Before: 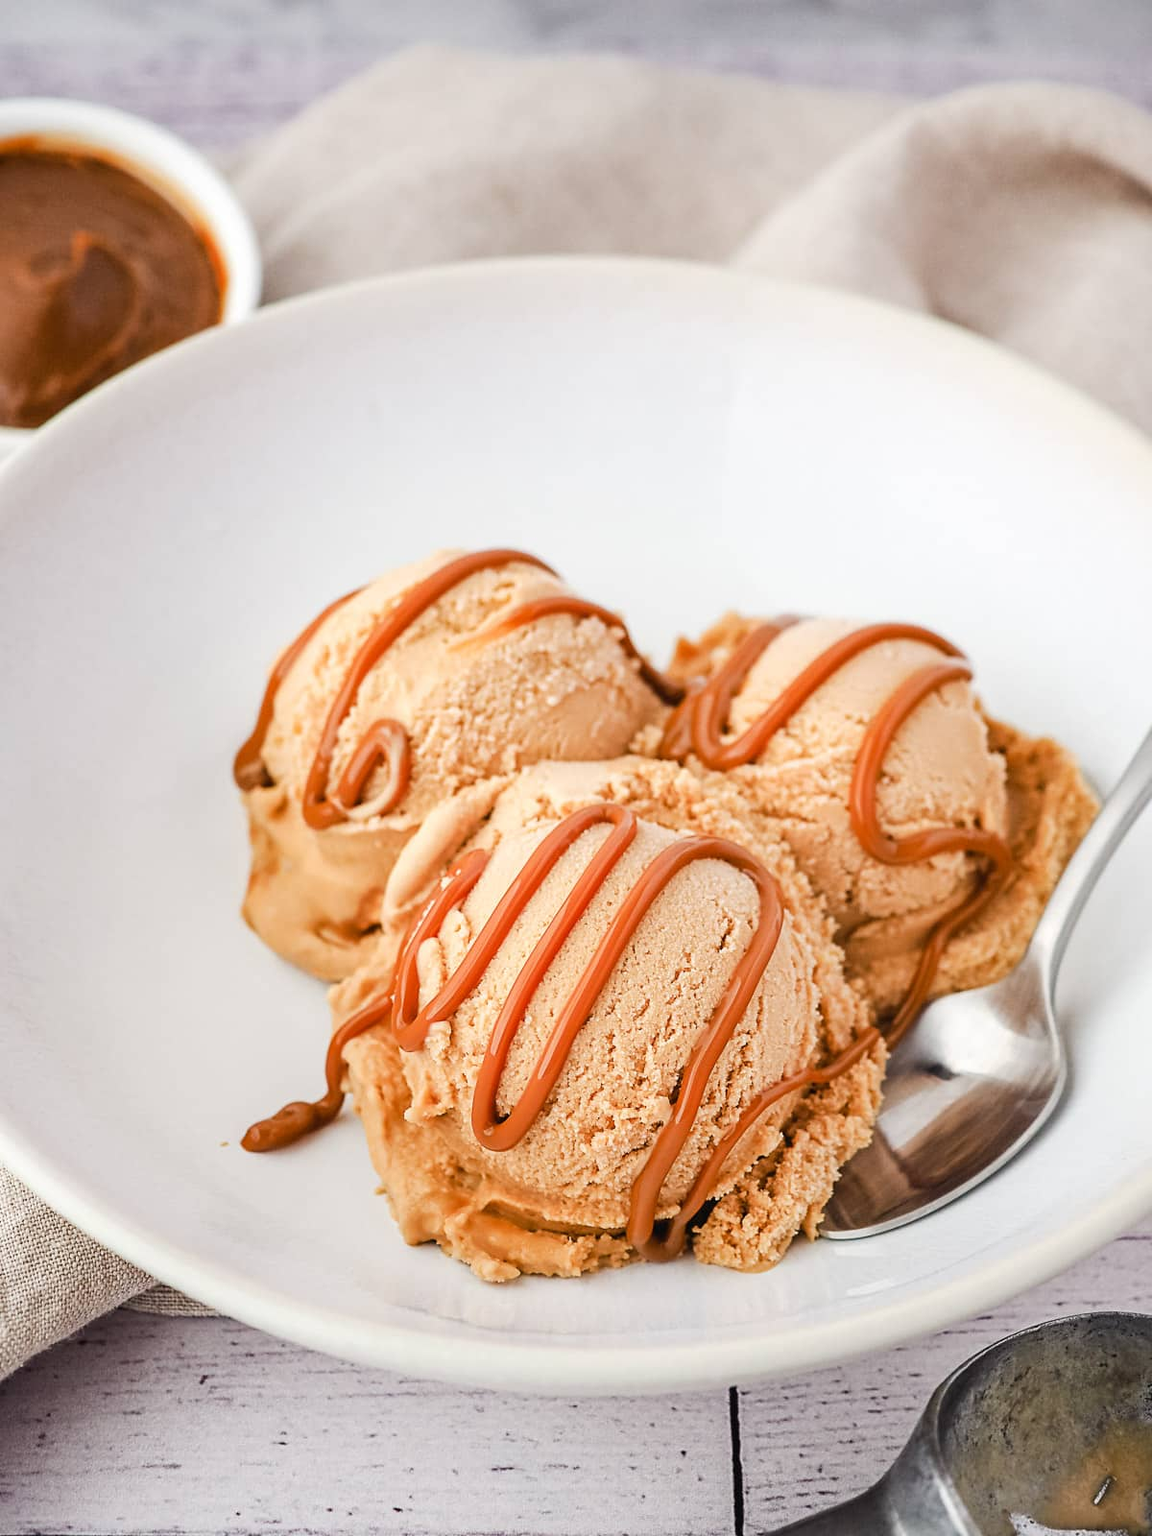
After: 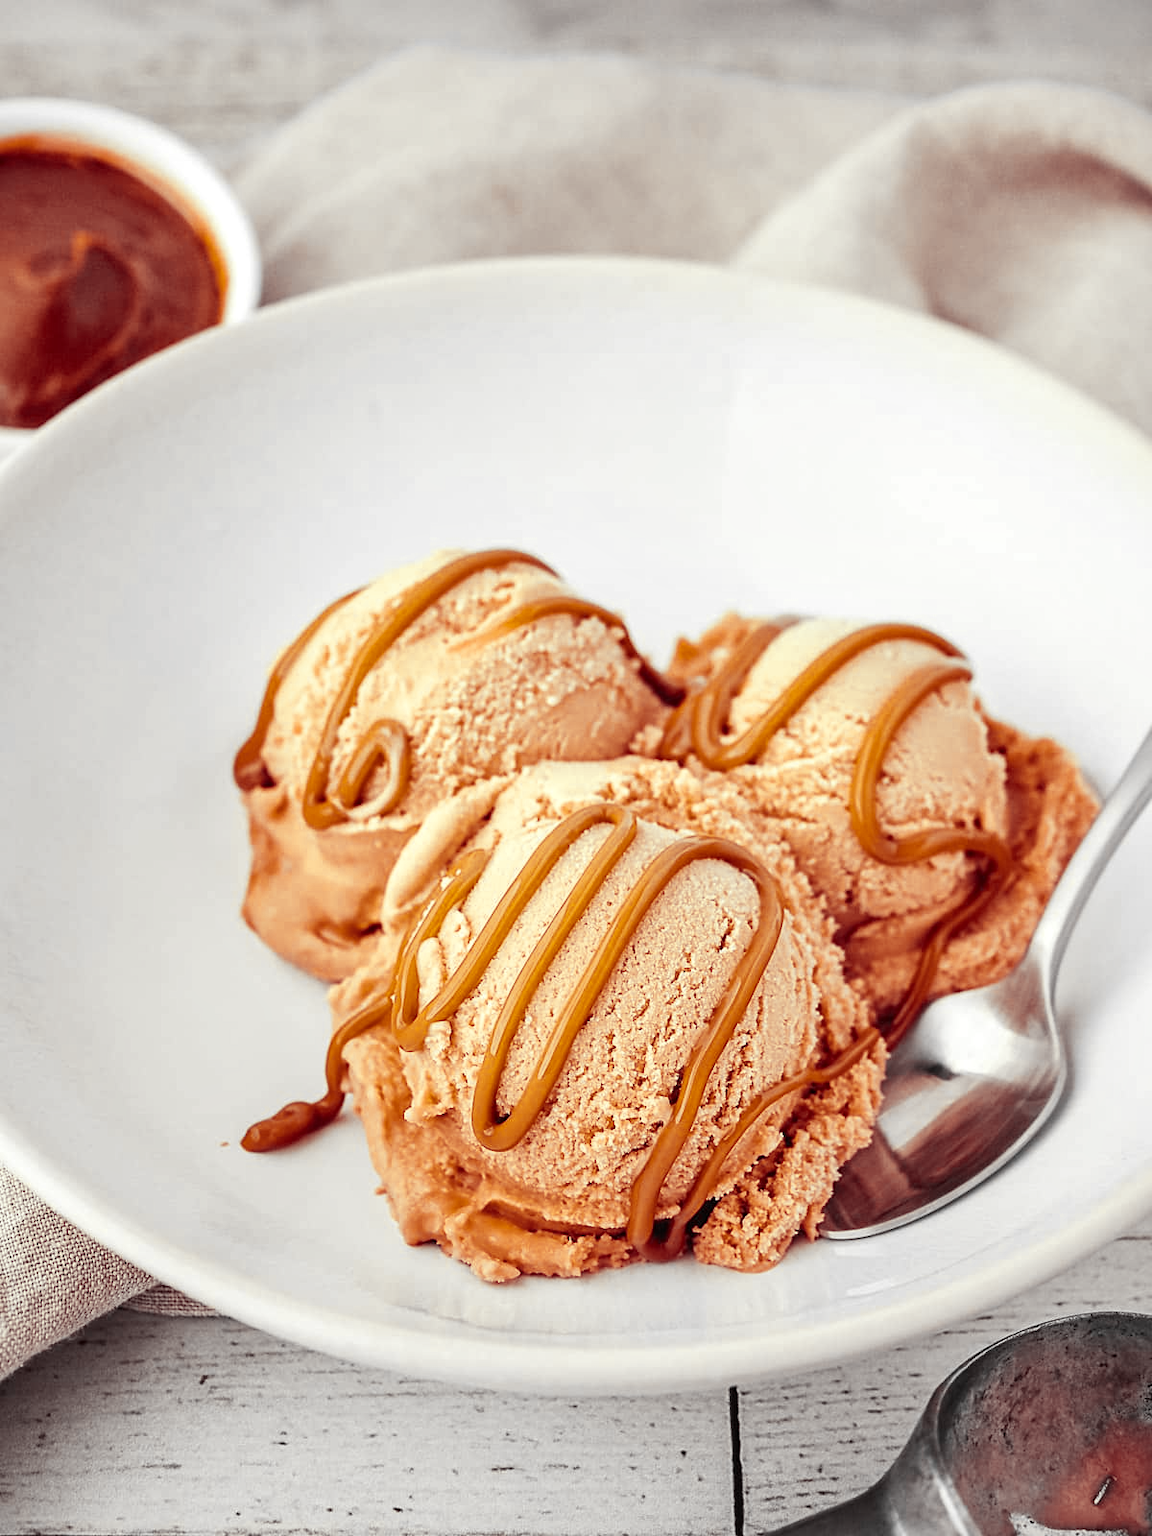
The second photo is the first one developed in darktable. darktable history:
channel mixer "1": red [0, 0.135, 0, 1, 0, 0, 0], green [0, 0.199, 0, 0, 1, 0, 0], blue [0 ×5, 1, 0]
channel mixer: red [0.167, 0, 0, 1, 0, 0, 0], green [-0.151, 0, 0, 0, 1, 0, 0], blue [0.199, 0 ×4, 1, 0] | blend: blend mode darken, opacity 100%; mask: uniform (no mask)
local contrast: mode bilateral grid, contrast 20, coarseness 50, detail 120%, midtone range 0.2
